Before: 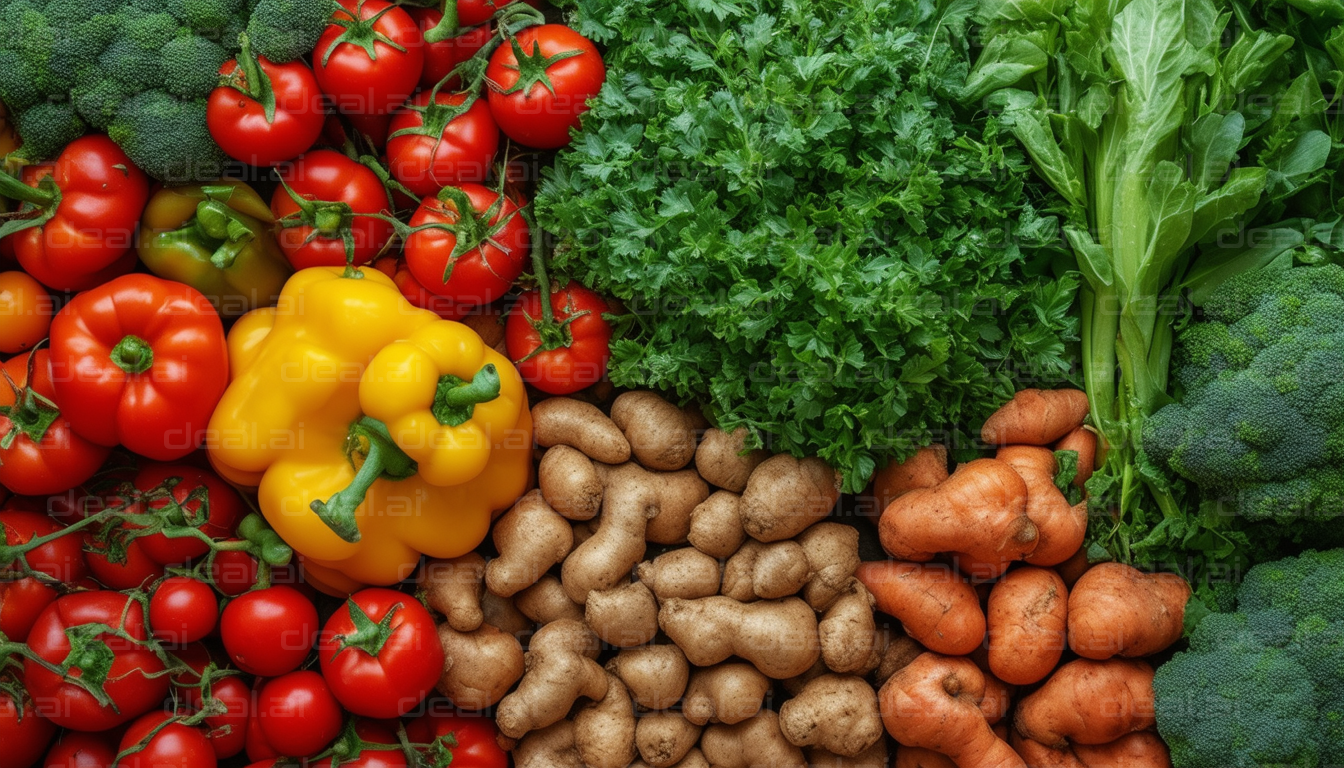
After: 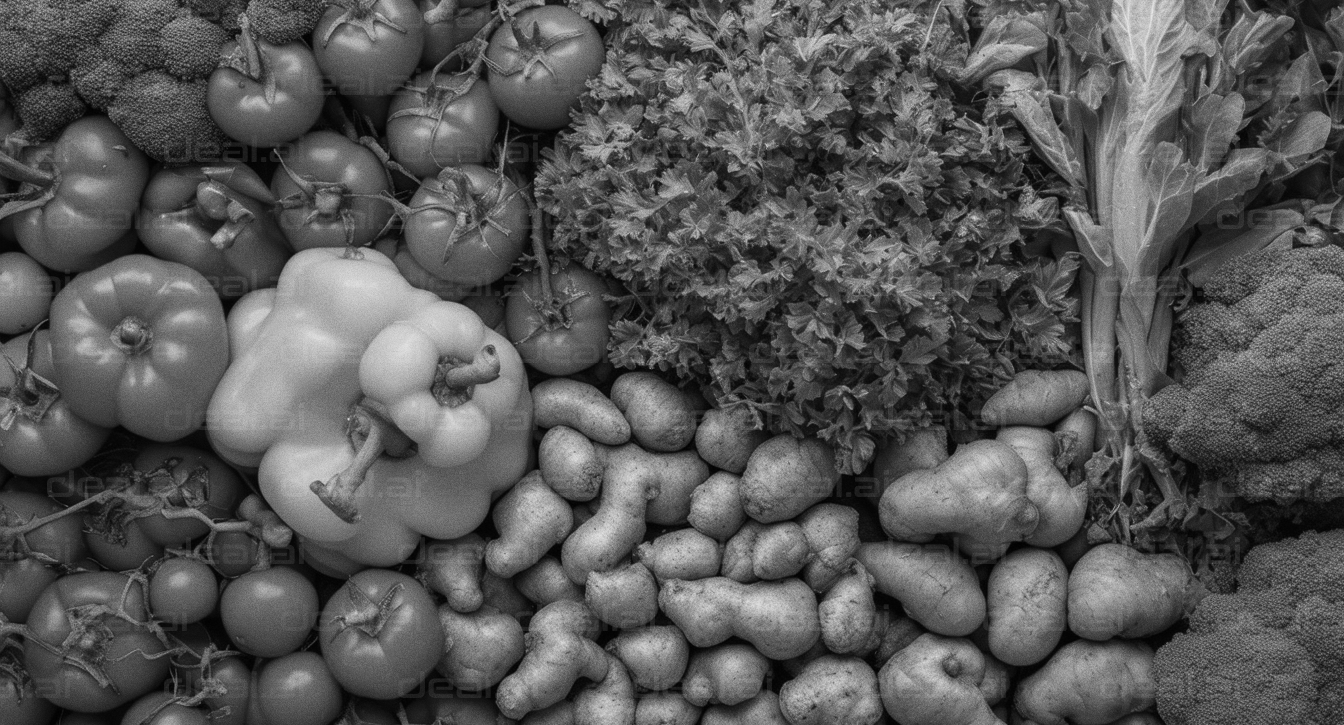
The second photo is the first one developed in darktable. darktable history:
monochrome: on, module defaults
crop and rotate: top 2.479%, bottom 3.018%
grain: coarseness 3.21 ISO
